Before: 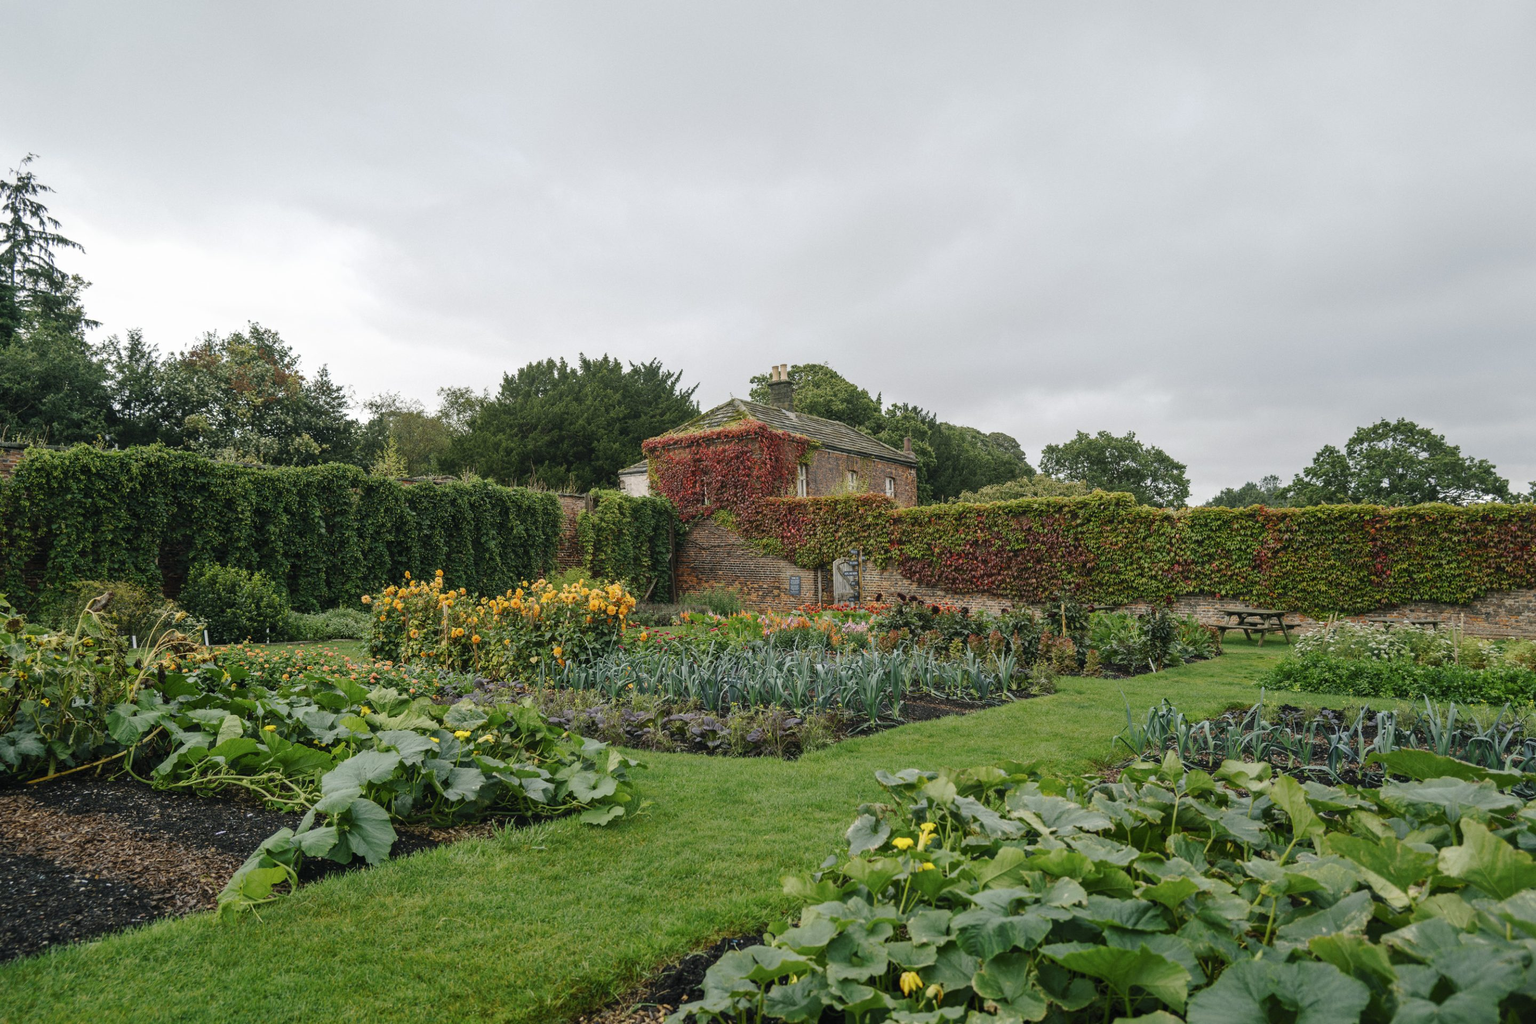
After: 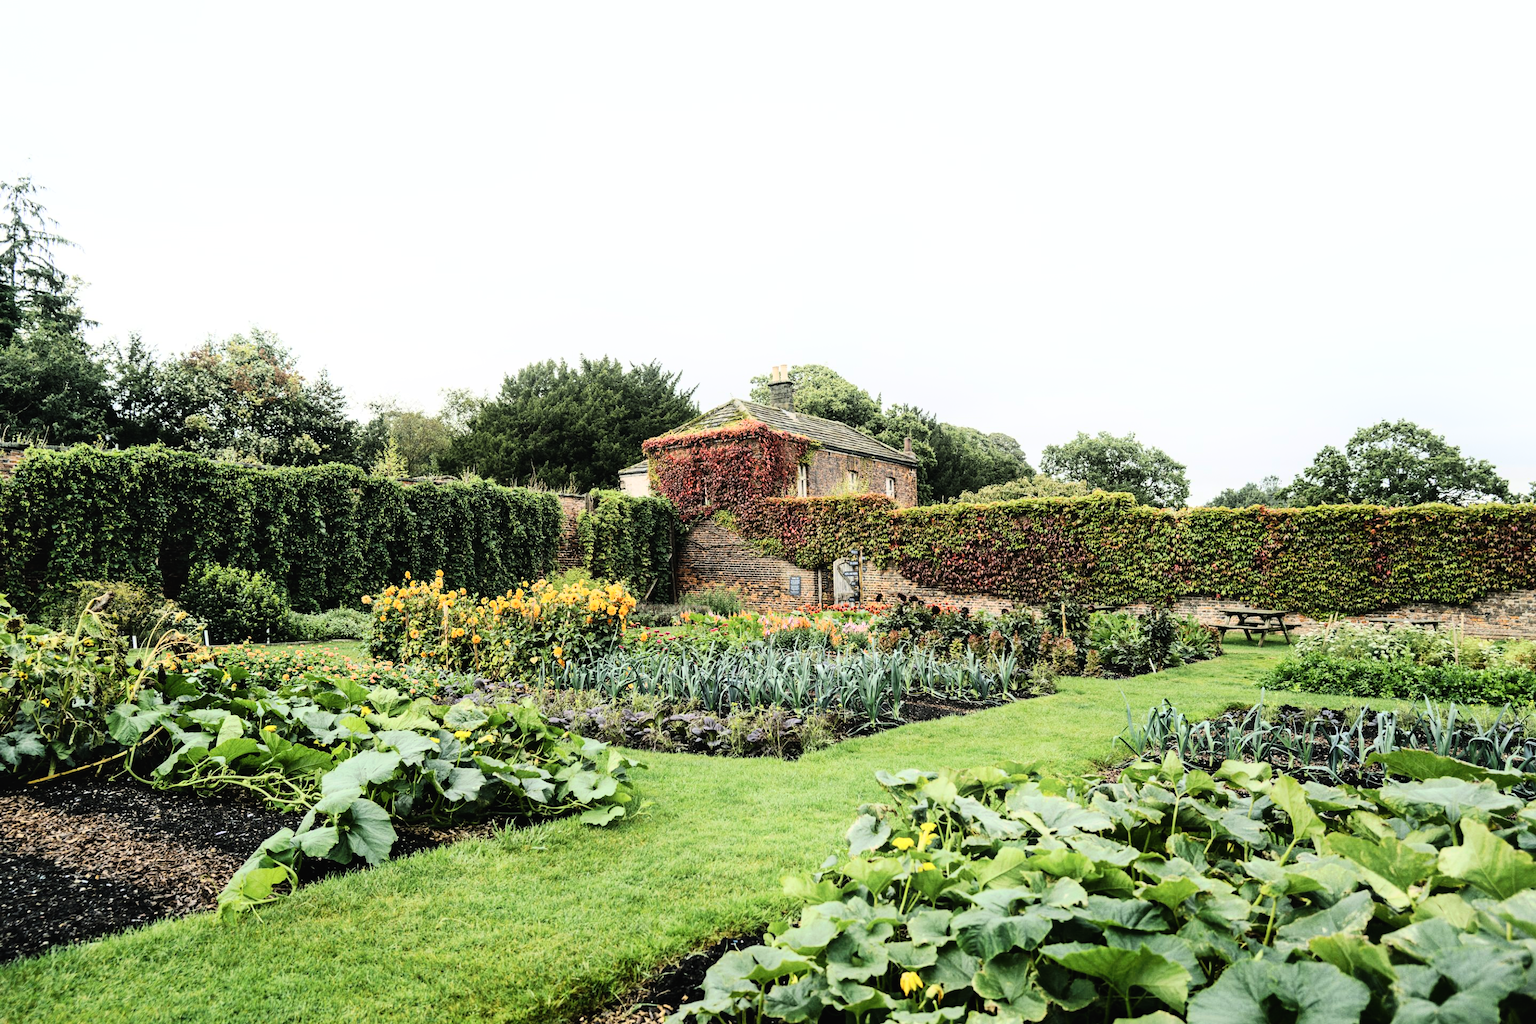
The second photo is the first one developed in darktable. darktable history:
rgb curve: curves: ch0 [(0, 0) (0.21, 0.15) (0.24, 0.21) (0.5, 0.75) (0.75, 0.96) (0.89, 0.99) (1, 1)]; ch1 [(0, 0.02) (0.21, 0.13) (0.25, 0.2) (0.5, 0.67) (0.75, 0.9) (0.89, 0.97) (1, 1)]; ch2 [(0, 0.02) (0.21, 0.13) (0.25, 0.2) (0.5, 0.67) (0.75, 0.9) (0.89, 0.97) (1, 1)], compensate middle gray true
shadows and highlights: highlights 70.7, soften with gaussian
tone curve: curves: ch0 [(0, 0) (0.003, 0.013) (0.011, 0.018) (0.025, 0.027) (0.044, 0.045) (0.069, 0.068) (0.1, 0.096) (0.136, 0.13) (0.177, 0.168) (0.224, 0.217) (0.277, 0.277) (0.335, 0.338) (0.399, 0.401) (0.468, 0.473) (0.543, 0.544) (0.623, 0.621) (0.709, 0.7) (0.801, 0.781) (0.898, 0.869) (1, 1)], preserve colors none
